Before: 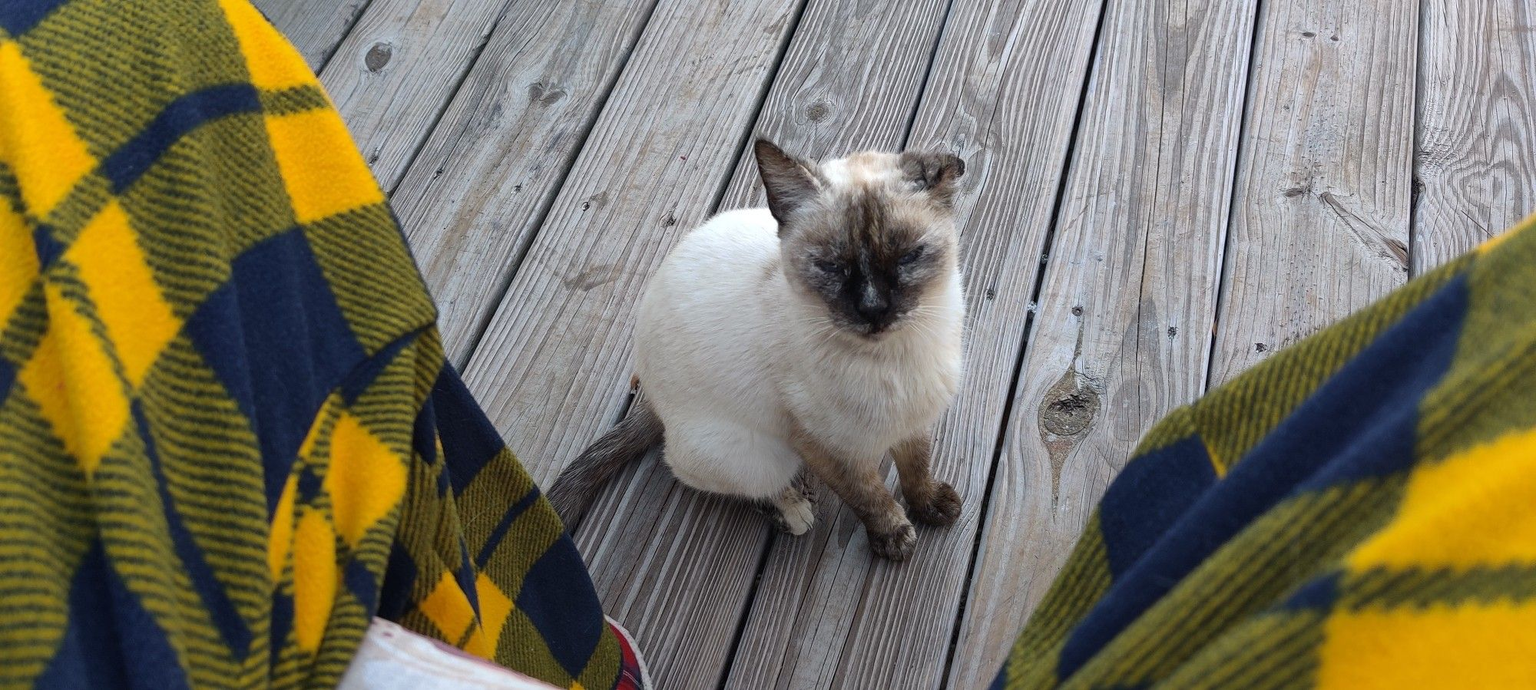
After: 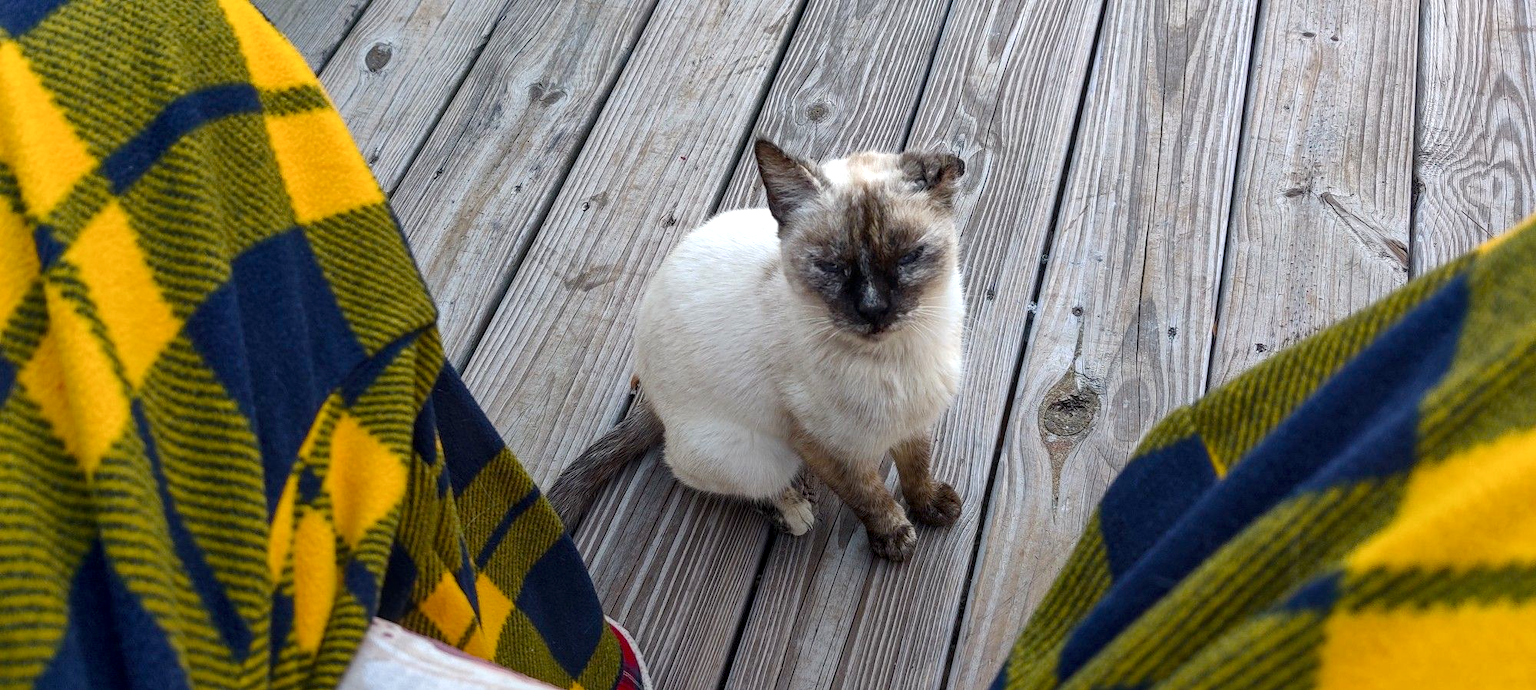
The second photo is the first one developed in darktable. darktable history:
color balance rgb: power › hue 313.34°, highlights gain › luminance 14.631%, perceptual saturation grading › global saturation 20%, perceptual saturation grading › highlights -25.506%, perceptual saturation grading › shadows 25.66%, global vibrance 11.264%
local contrast: on, module defaults
